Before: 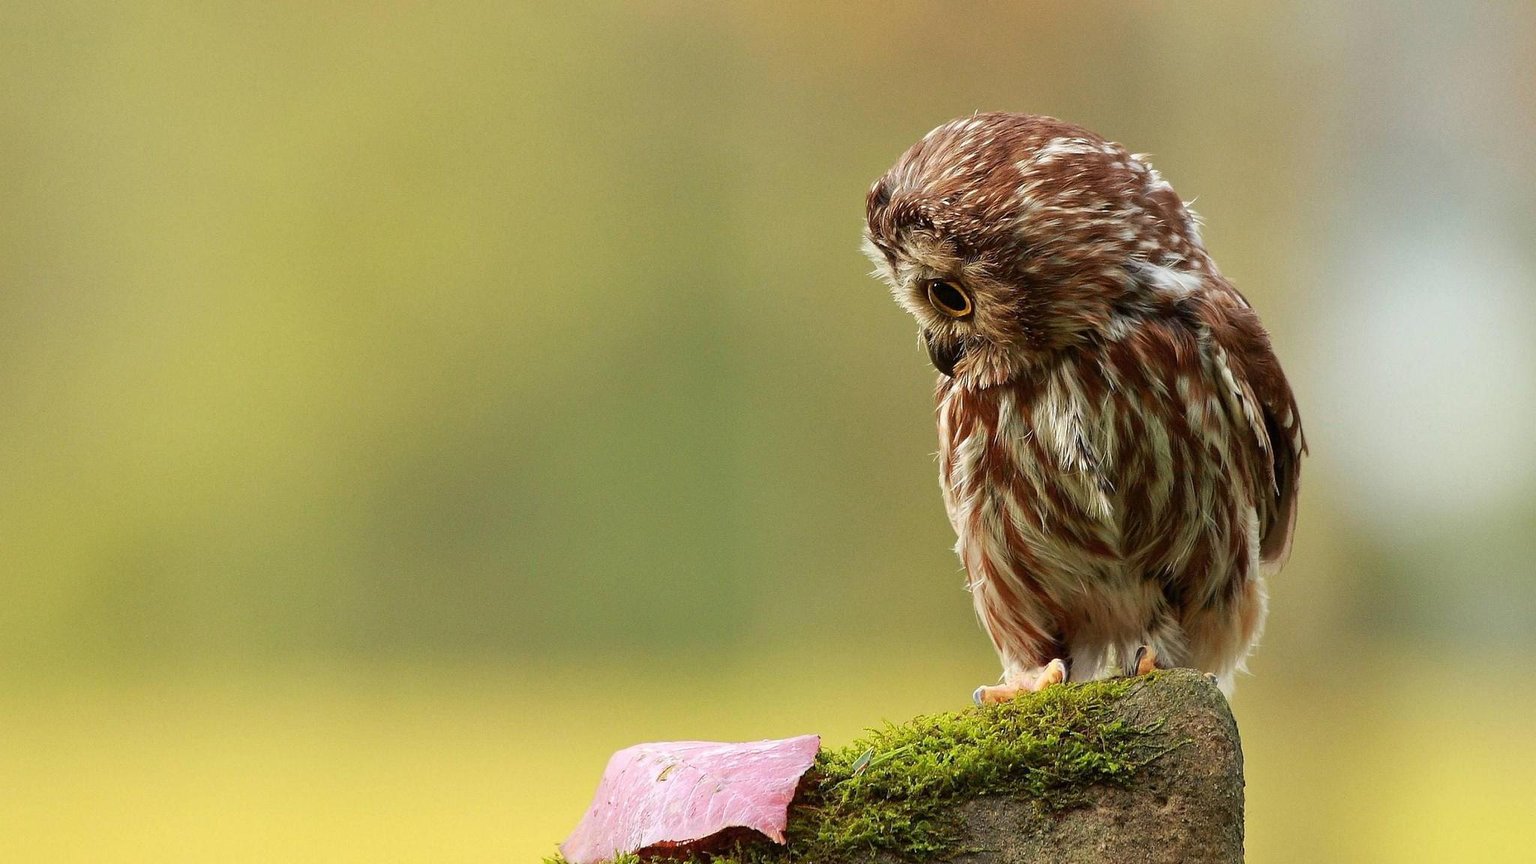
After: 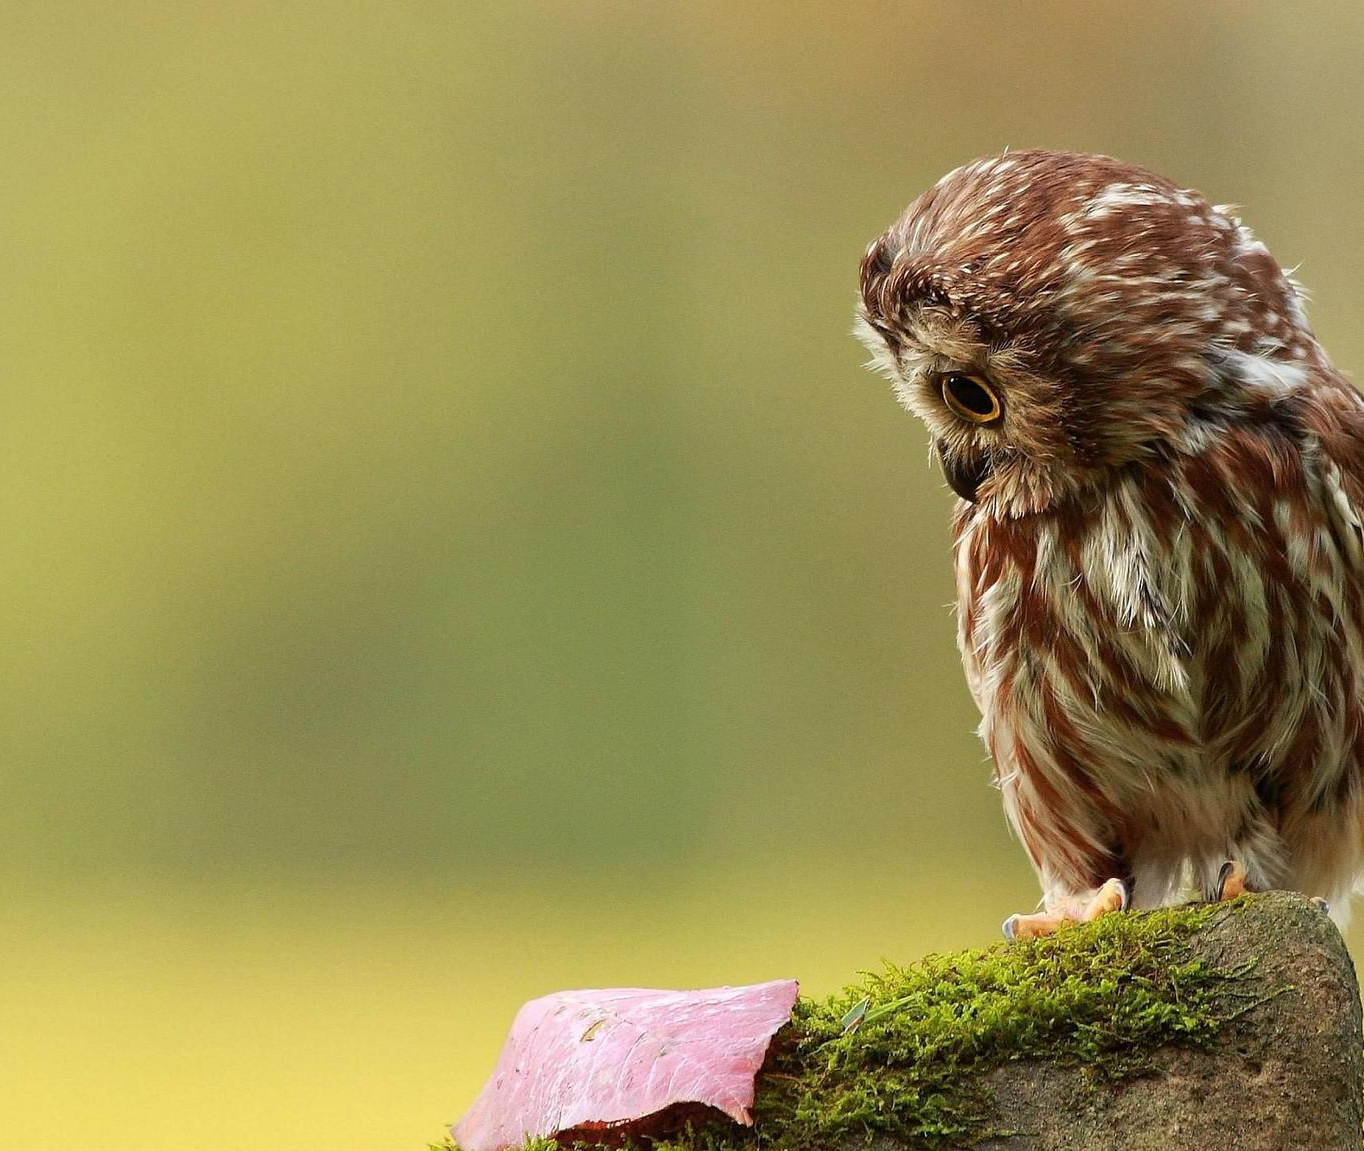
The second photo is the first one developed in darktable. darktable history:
crop and rotate: left 14.441%, right 18.921%
exposure: compensate highlight preservation false
